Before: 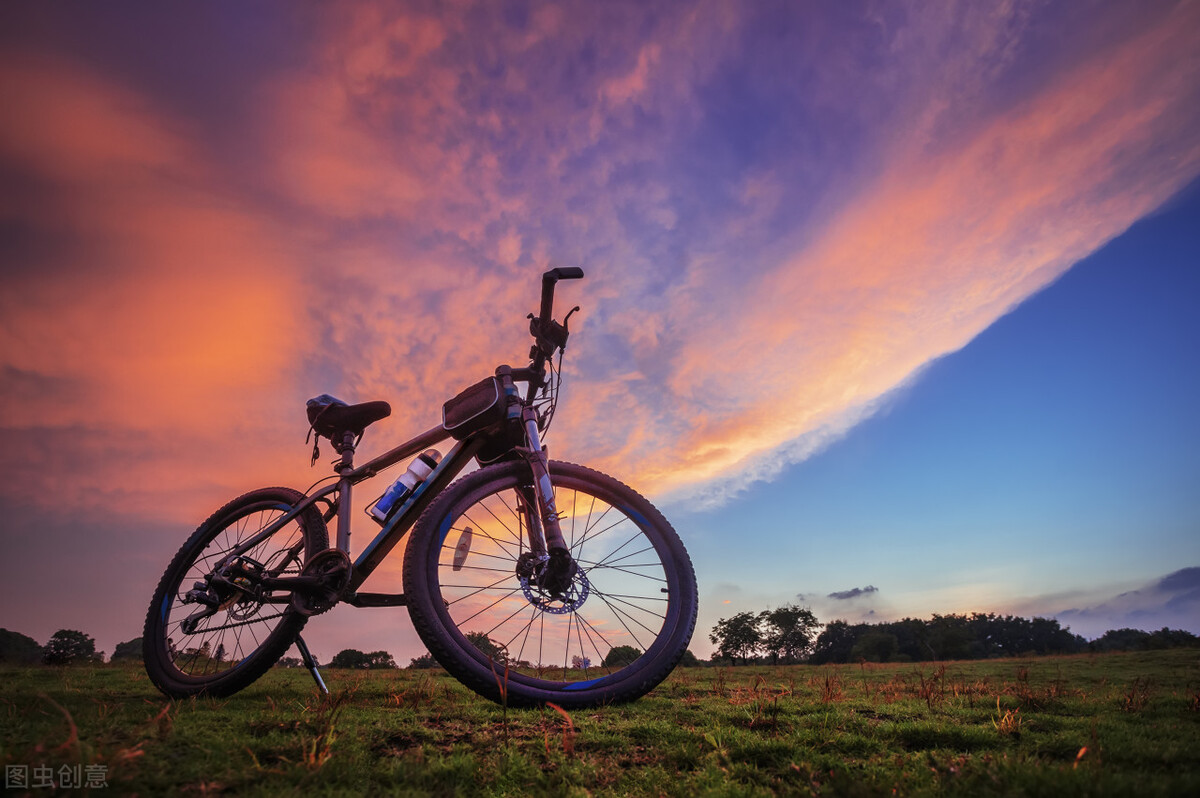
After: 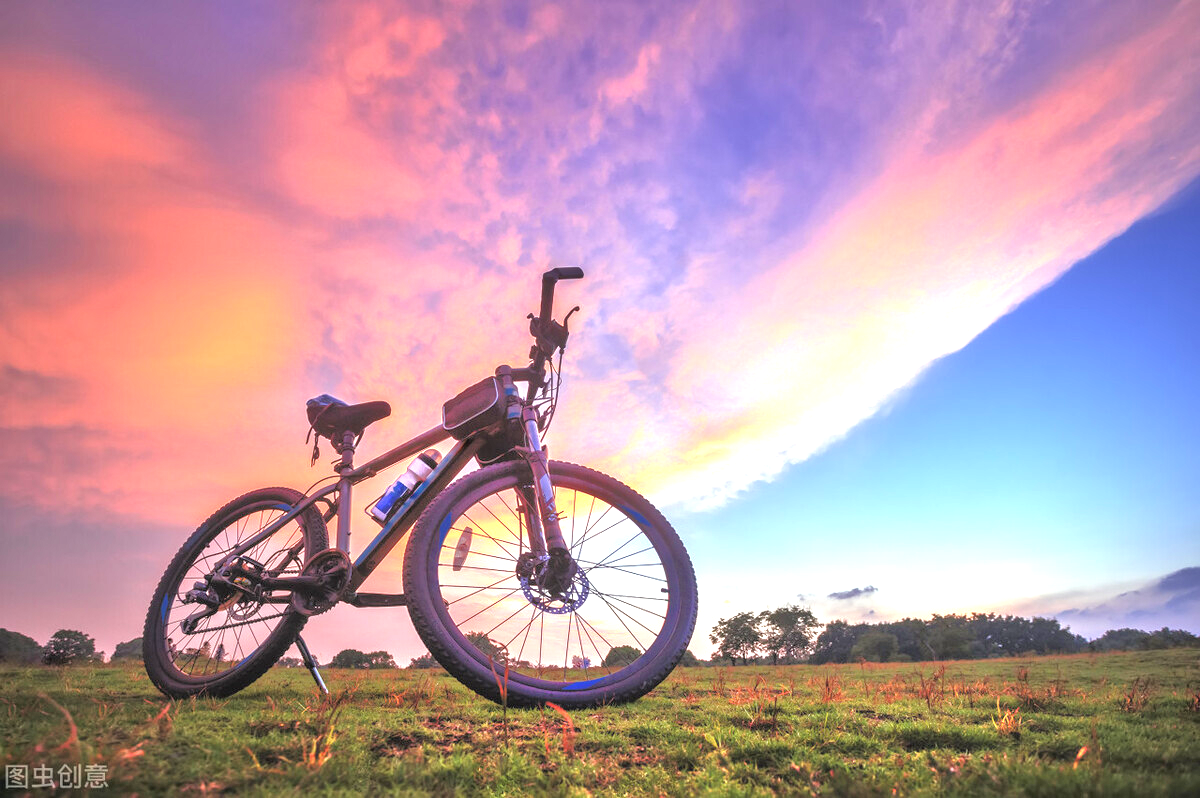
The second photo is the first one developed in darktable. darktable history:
tone equalizer: -7 EV 0.15 EV, -6 EV 0.6 EV, -5 EV 1.15 EV, -4 EV 1.33 EV, -3 EV 1.15 EV, -2 EV 0.6 EV, -1 EV 0.15 EV, mask exposure compensation -0.5 EV
exposure: black level correction -0.002, exposure 1.35 EV, compensate highlight preservation false
